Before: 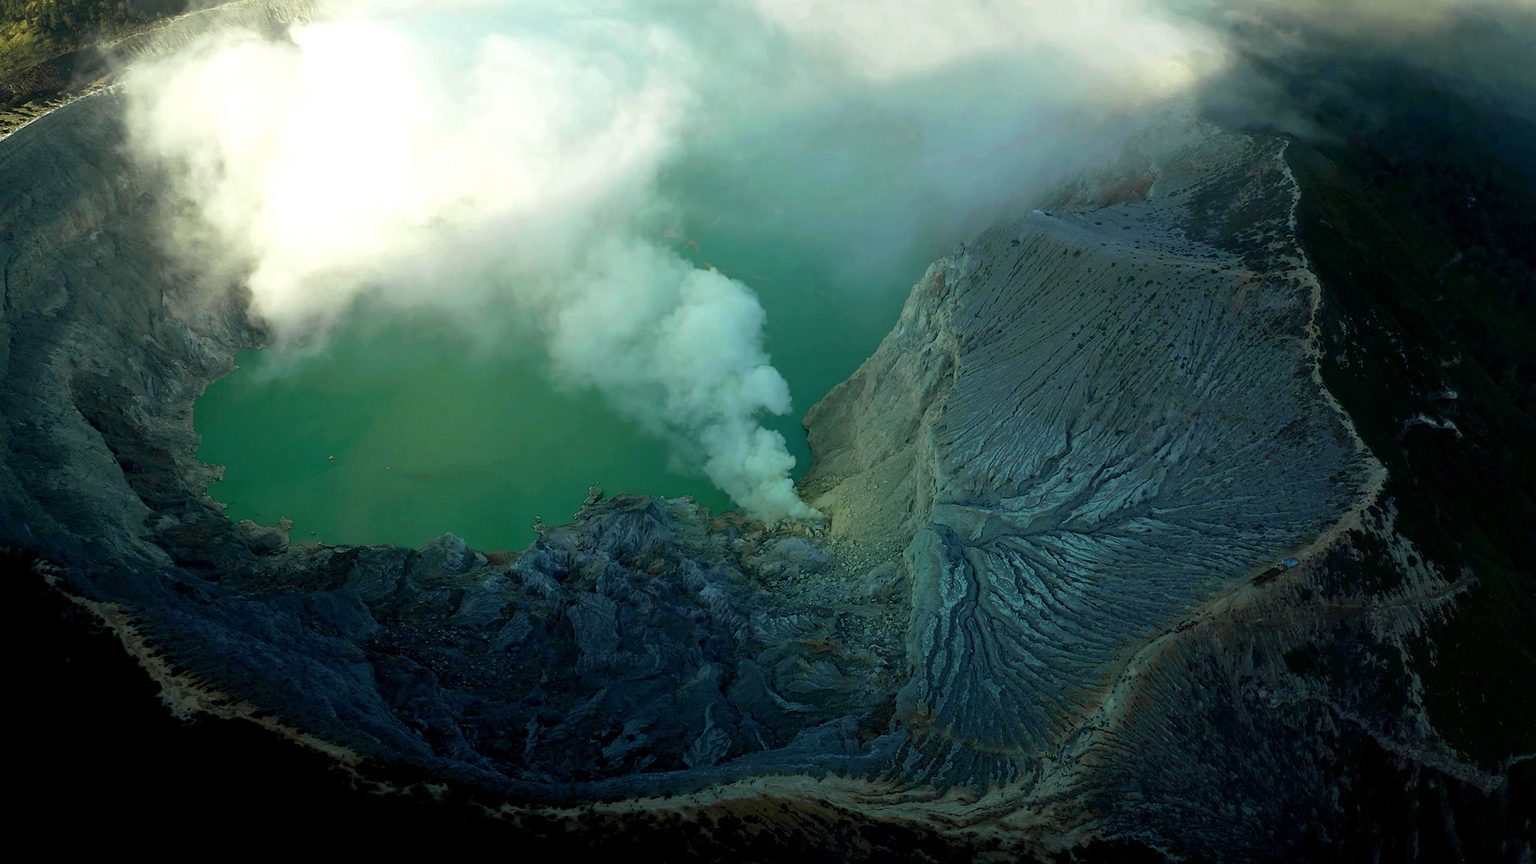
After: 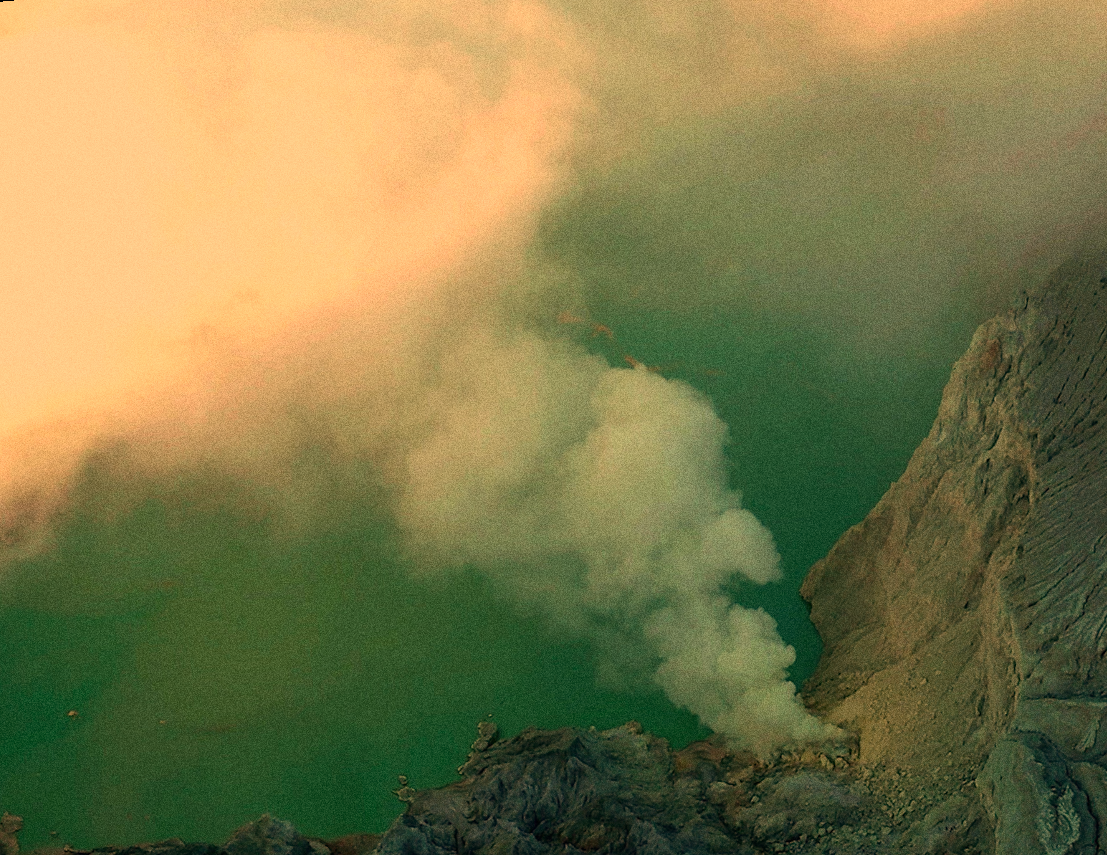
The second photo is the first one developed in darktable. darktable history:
grain: coarseness 0.09 ISO, strength 40%
exposure: black level correction 0, exposure -0.721 EV, compensate highlight preservation false
tone equalizer: on, module defaults
crop: left 20.248%, top 10.86%, right 35.675%, bottom 34.321%
white balance: red 1.467, blue 0.684
rotate and perspective: rotation -5.2°, automatic cropping off
